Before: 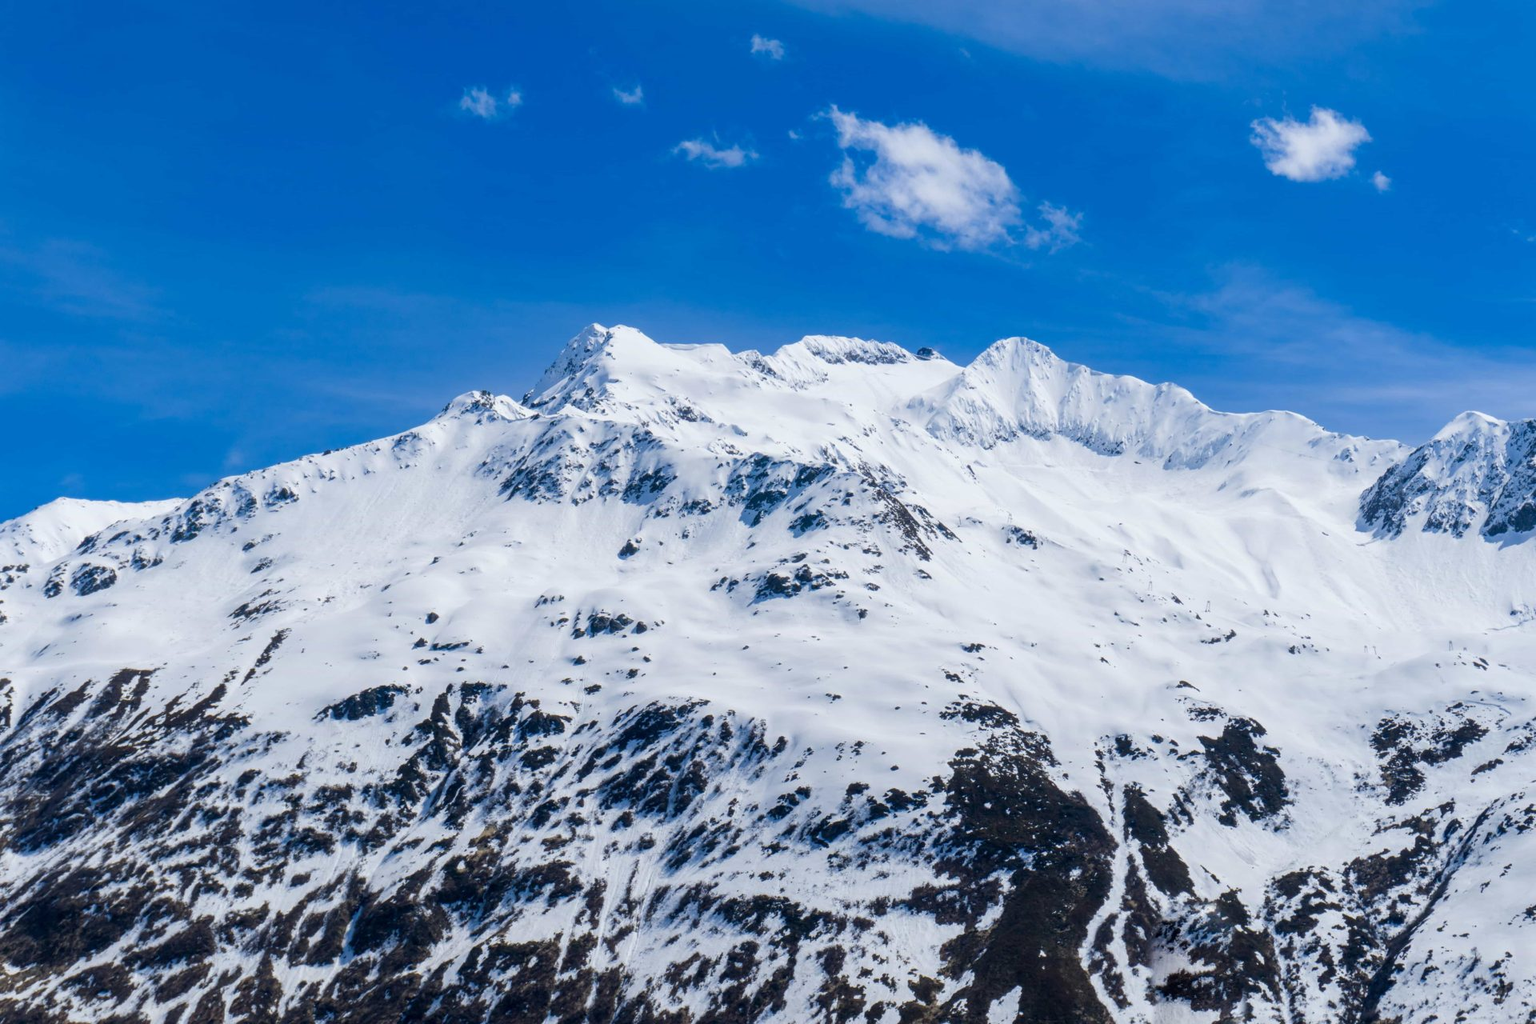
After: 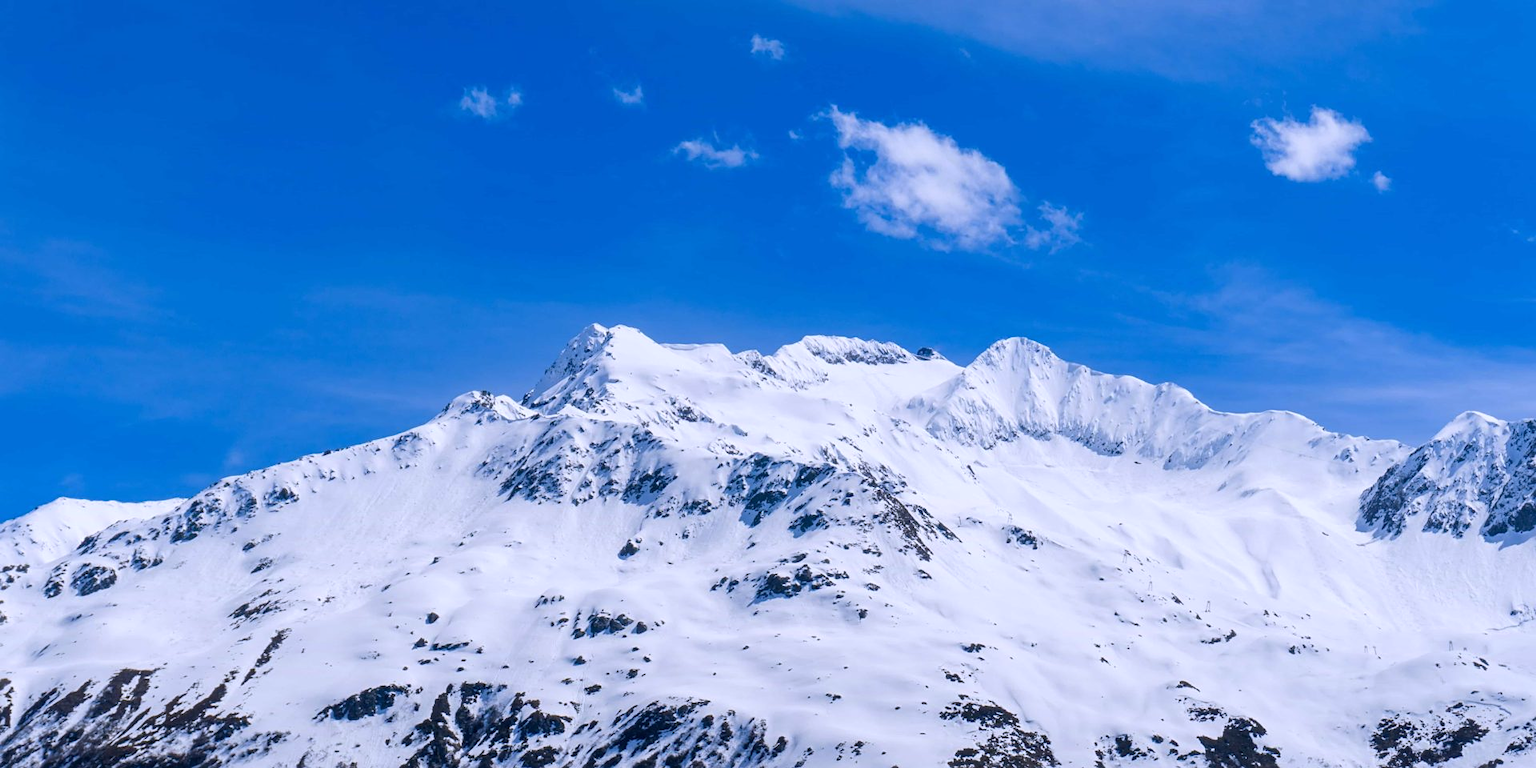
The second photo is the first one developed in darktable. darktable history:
white balance: red 1.004, blue 1.096
sharpen: amount 0.2
crop: bottom 24.988%
